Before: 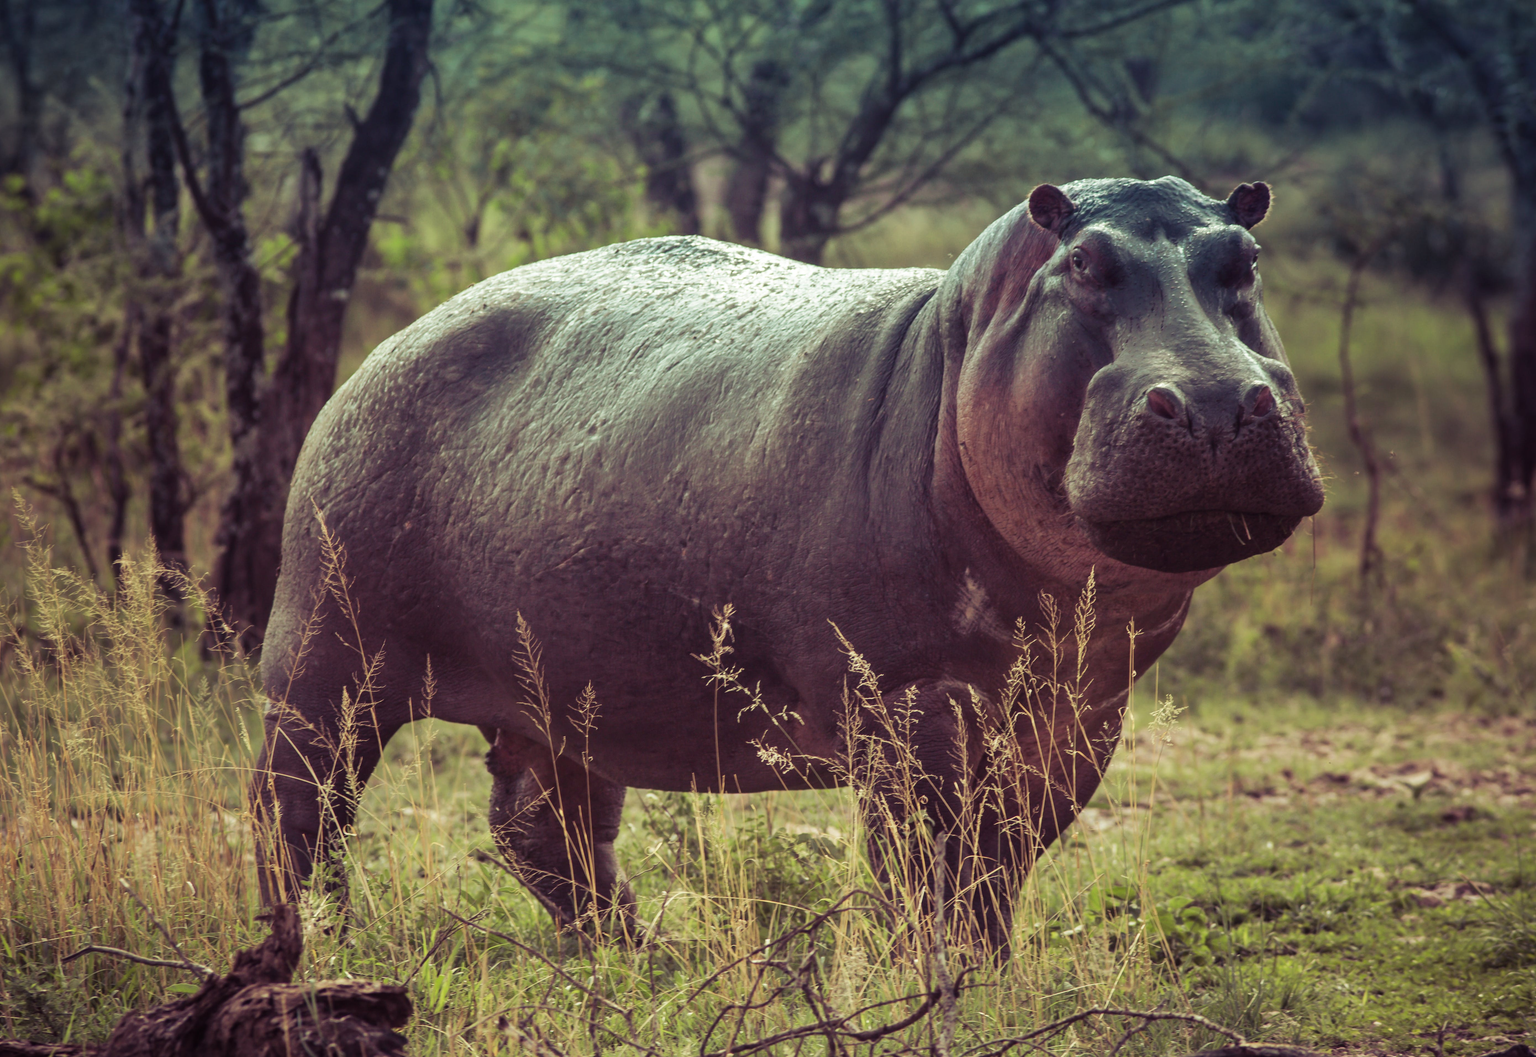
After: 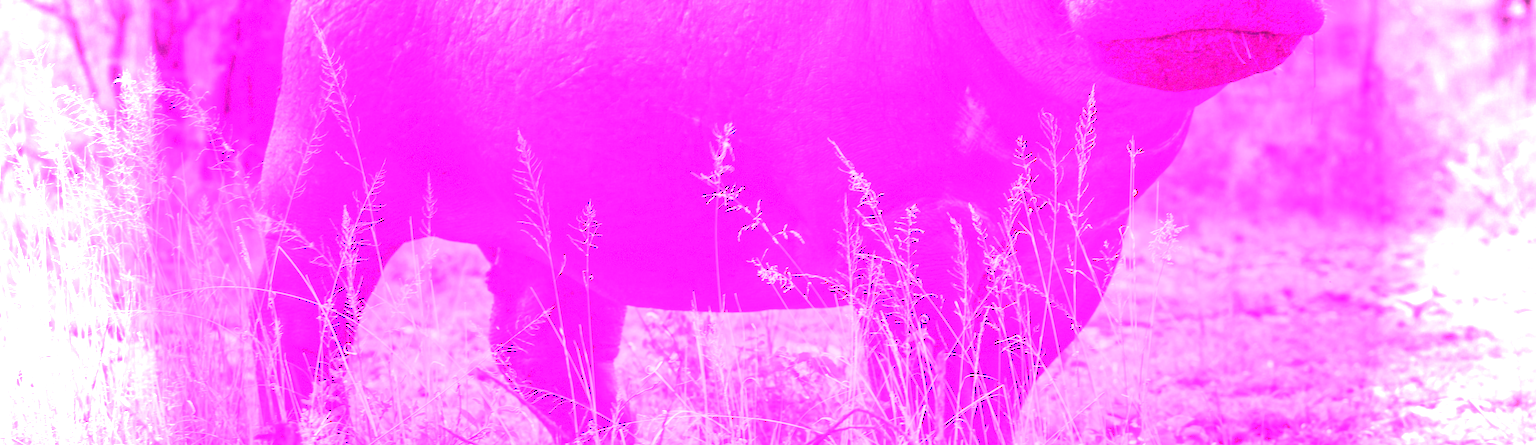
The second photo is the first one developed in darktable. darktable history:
crop: top 45.551%, bottom 12.262%
white balance: red 8, blue 8
grain: on, module defaults
vignetting: on, module defaults
